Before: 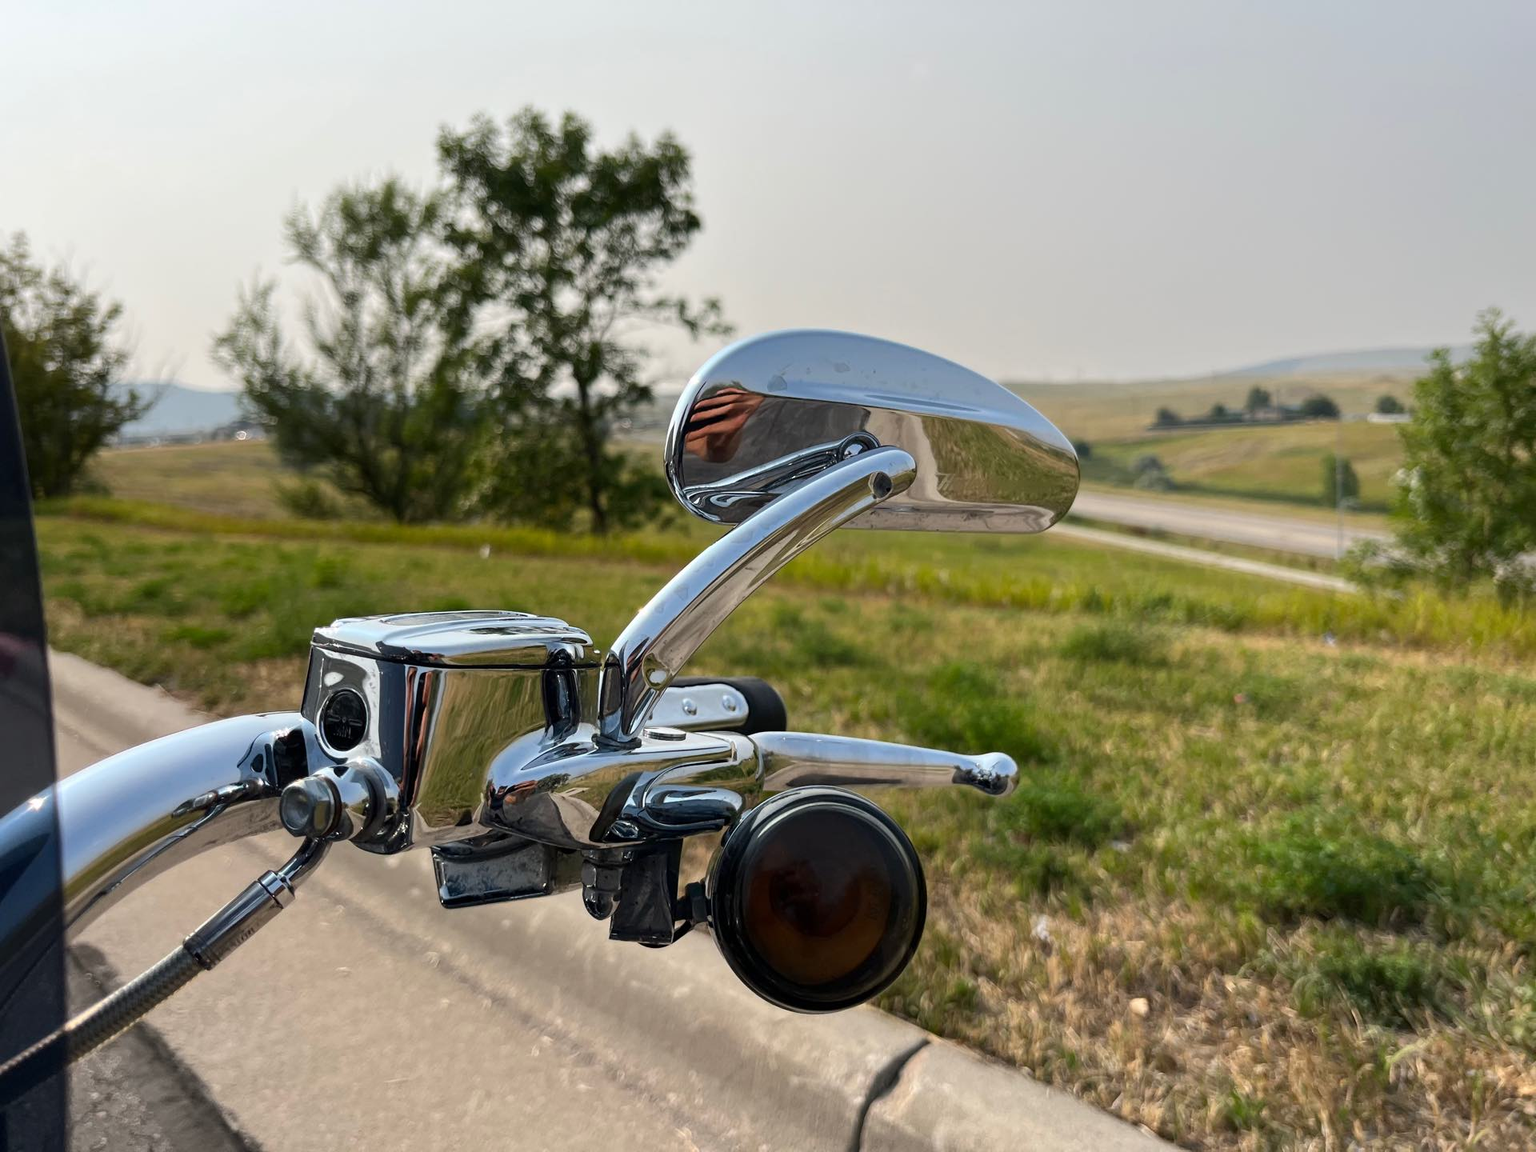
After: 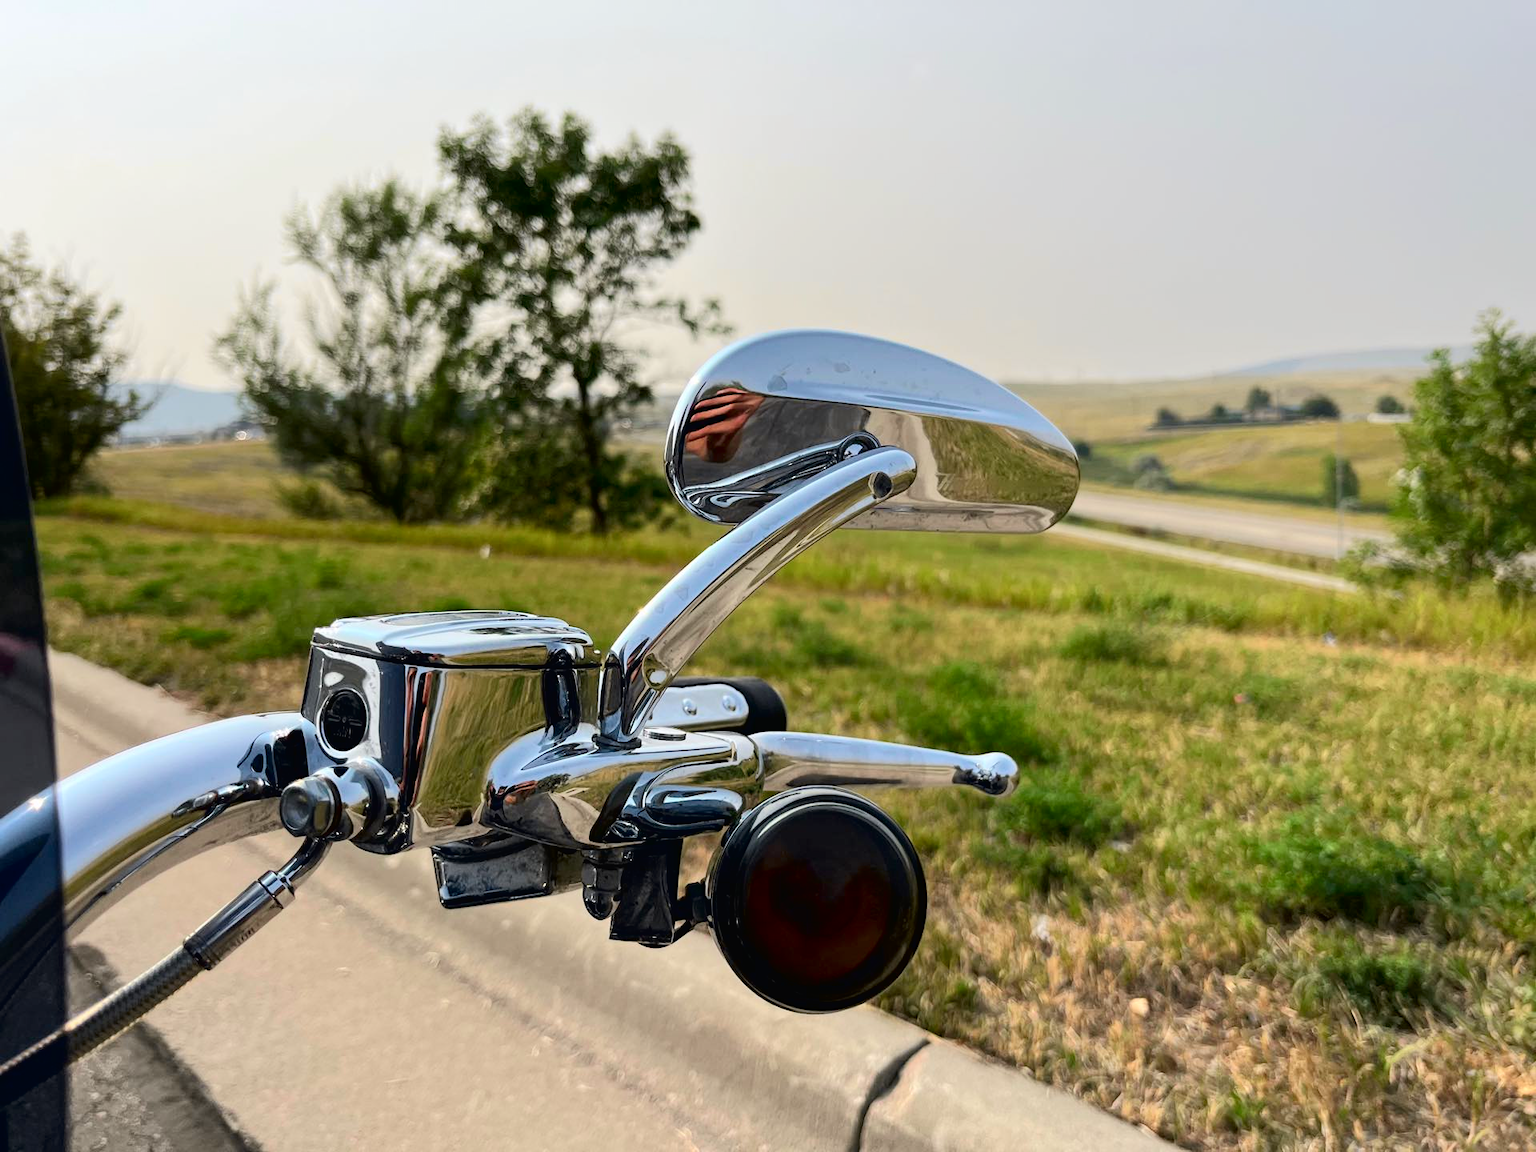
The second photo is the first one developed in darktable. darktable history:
tone curve: curves: ch0 [(0, 0.013) (0.054, 0.018) (0.205, 0.191) (0.289, 0.292) (0.39, 0.424) (0.493, 0.551) (0.666, 0.743) (0.795, 0.841) (1, 0.998)]; ch1 [(0, 0) (0.385, 0.343) (0.439, 0.415) (0.494, 0.495) (0.501, 0.501) (0.51, 0.509) (0.54, 0.552) (0.586, 0.614) (0.66, 0.706) (0.783, 0.804) (1, 1)]; ch2 [(0, 0) (0.32, 0.281) (0.403, 0.399) (0.441, 0.428) (0.47, 0.469) (0.498, 0.496) (0.524, 0.538) (0.566, 0.579) (0.633, 0.665) (0.7, 0.711) (1, 1)], color space Lab, independent channels, preserve colors none
